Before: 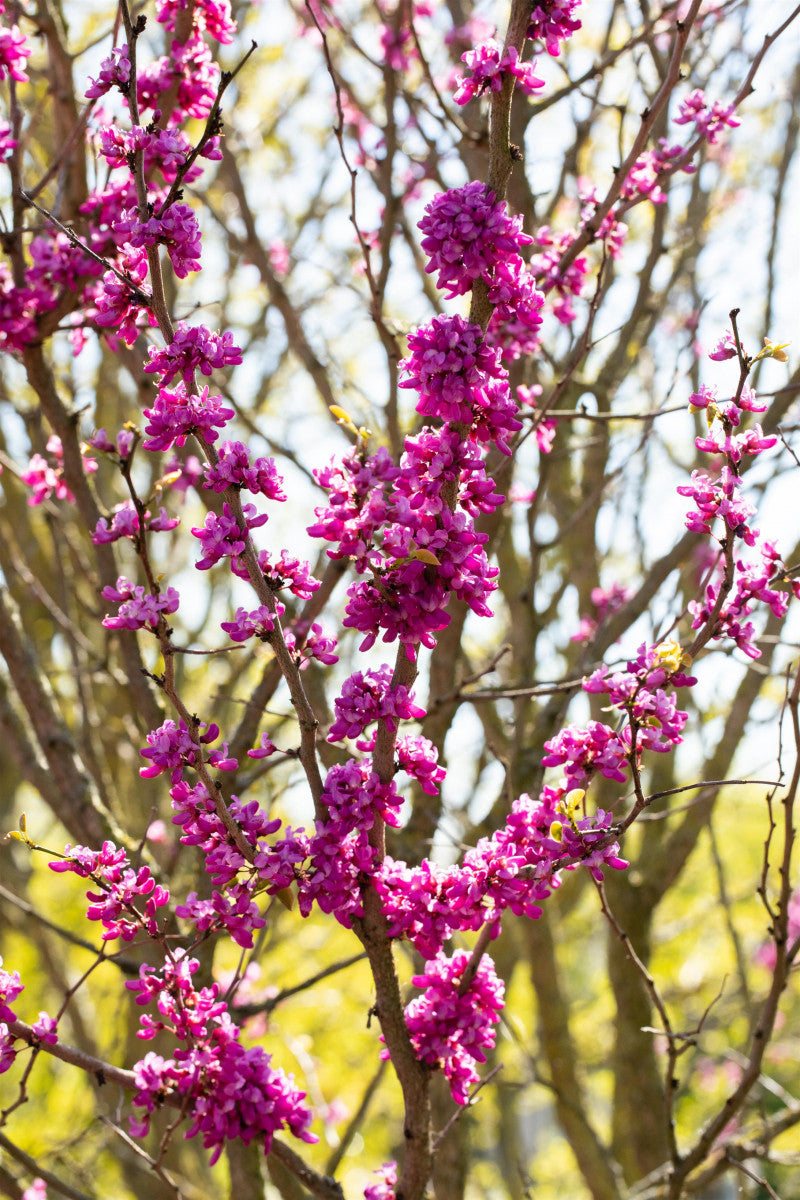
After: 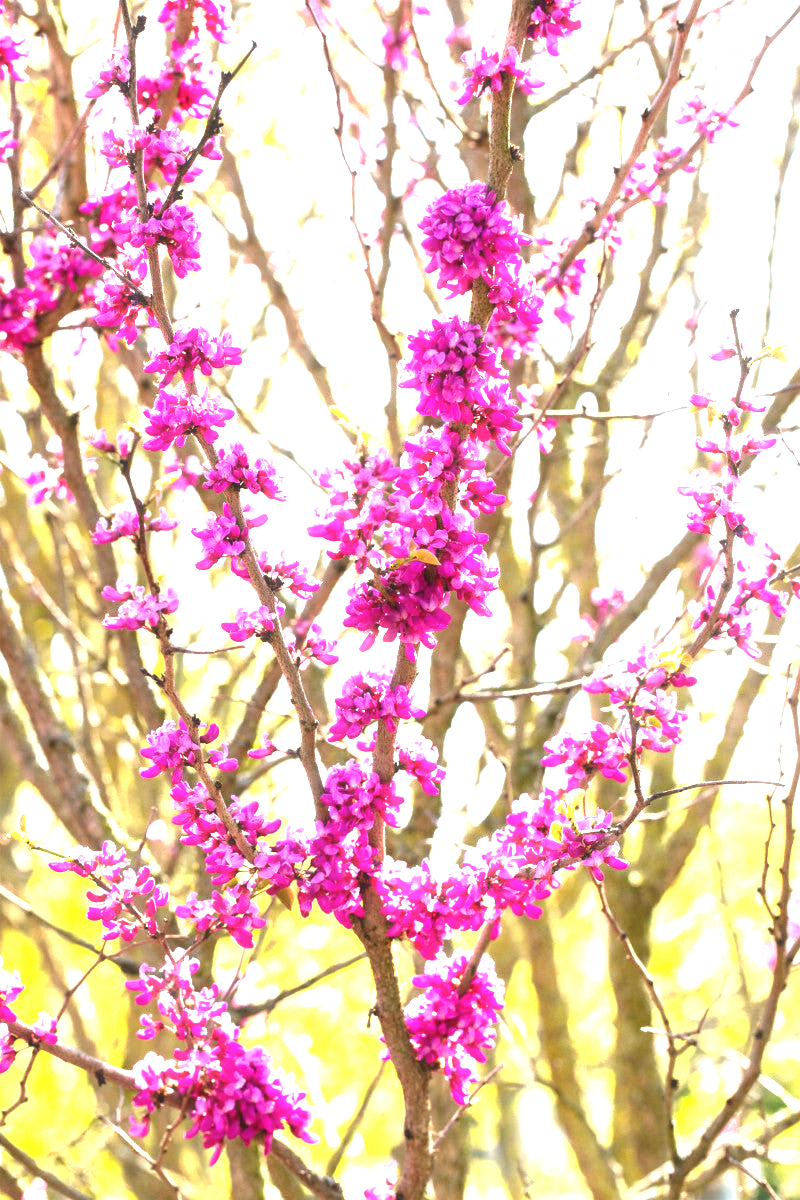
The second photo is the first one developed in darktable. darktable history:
haze removal: strength -0.05
exposure: black level correction 0, exposure 1.9 EV, compensate highlight preservation false
rgb curve: curves: ch0 [(0, 0) (0.093, 0.159) (0.241, 0.265) (0.414, 0.42) (1, 1)], compensate middle gray true, preserve colors basic power
